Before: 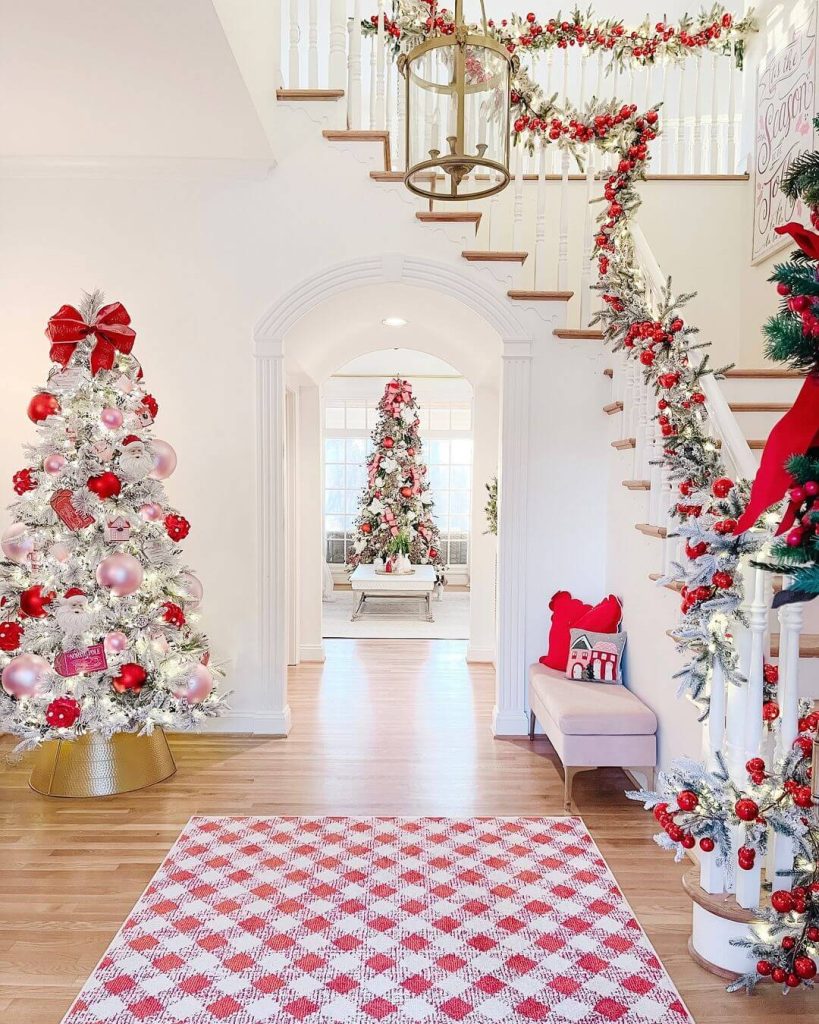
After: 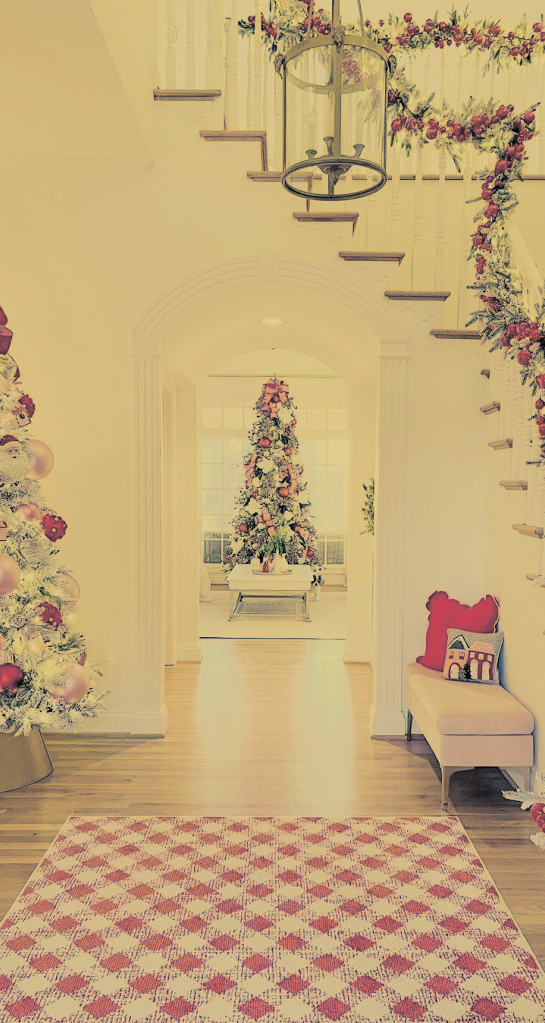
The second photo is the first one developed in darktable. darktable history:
split-toning: shadows › hue 205.2°, shadows › saturation 0.43, highlights › hue 54°, highlights › saturation 0.54
filmic rgb: black relative exposure -7.15 EV, white relative exposure 5.36 EV, hardness 3.02
crop and rotate: left 15.055%, right 18.278%
color correction: highlights a* -0.482, highlights b* 40, shadows a* 9.8, shadows b* -0.161
white balance: red 1, blue 1
